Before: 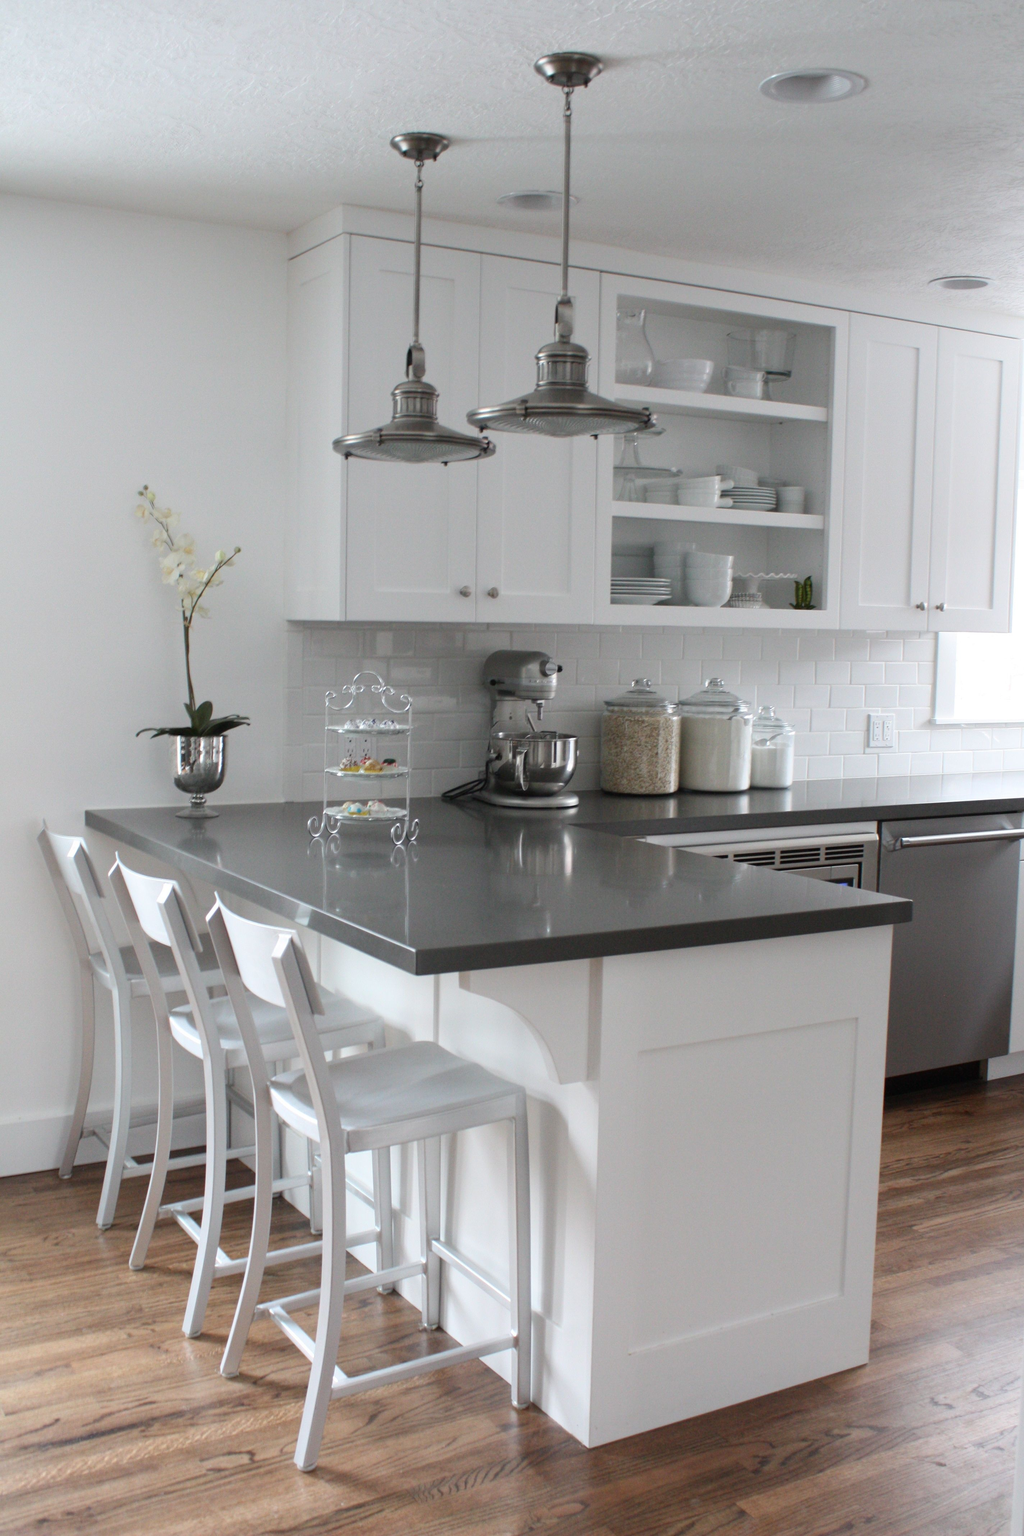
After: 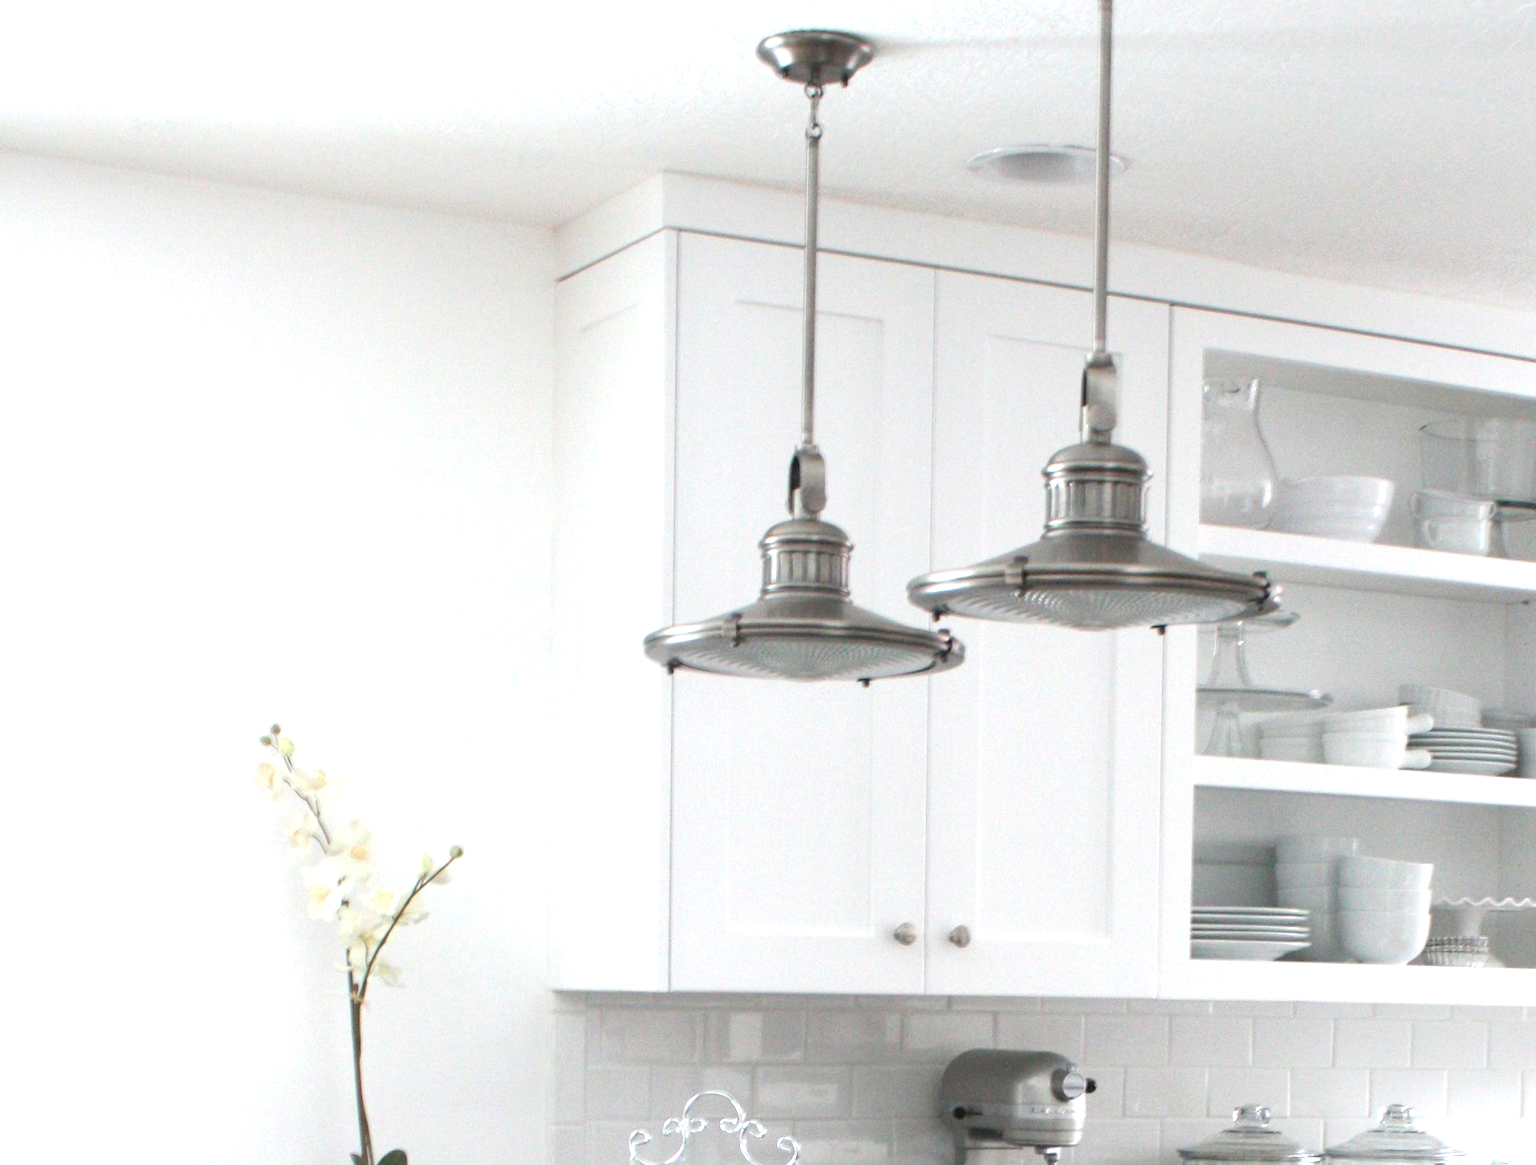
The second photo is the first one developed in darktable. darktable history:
exposure: black level correction 0, exposure 1.106 EV, compensate highlight preservation false
crop: left 0.58%, top 7.632%, right 23.211%, bottom 53.82%
